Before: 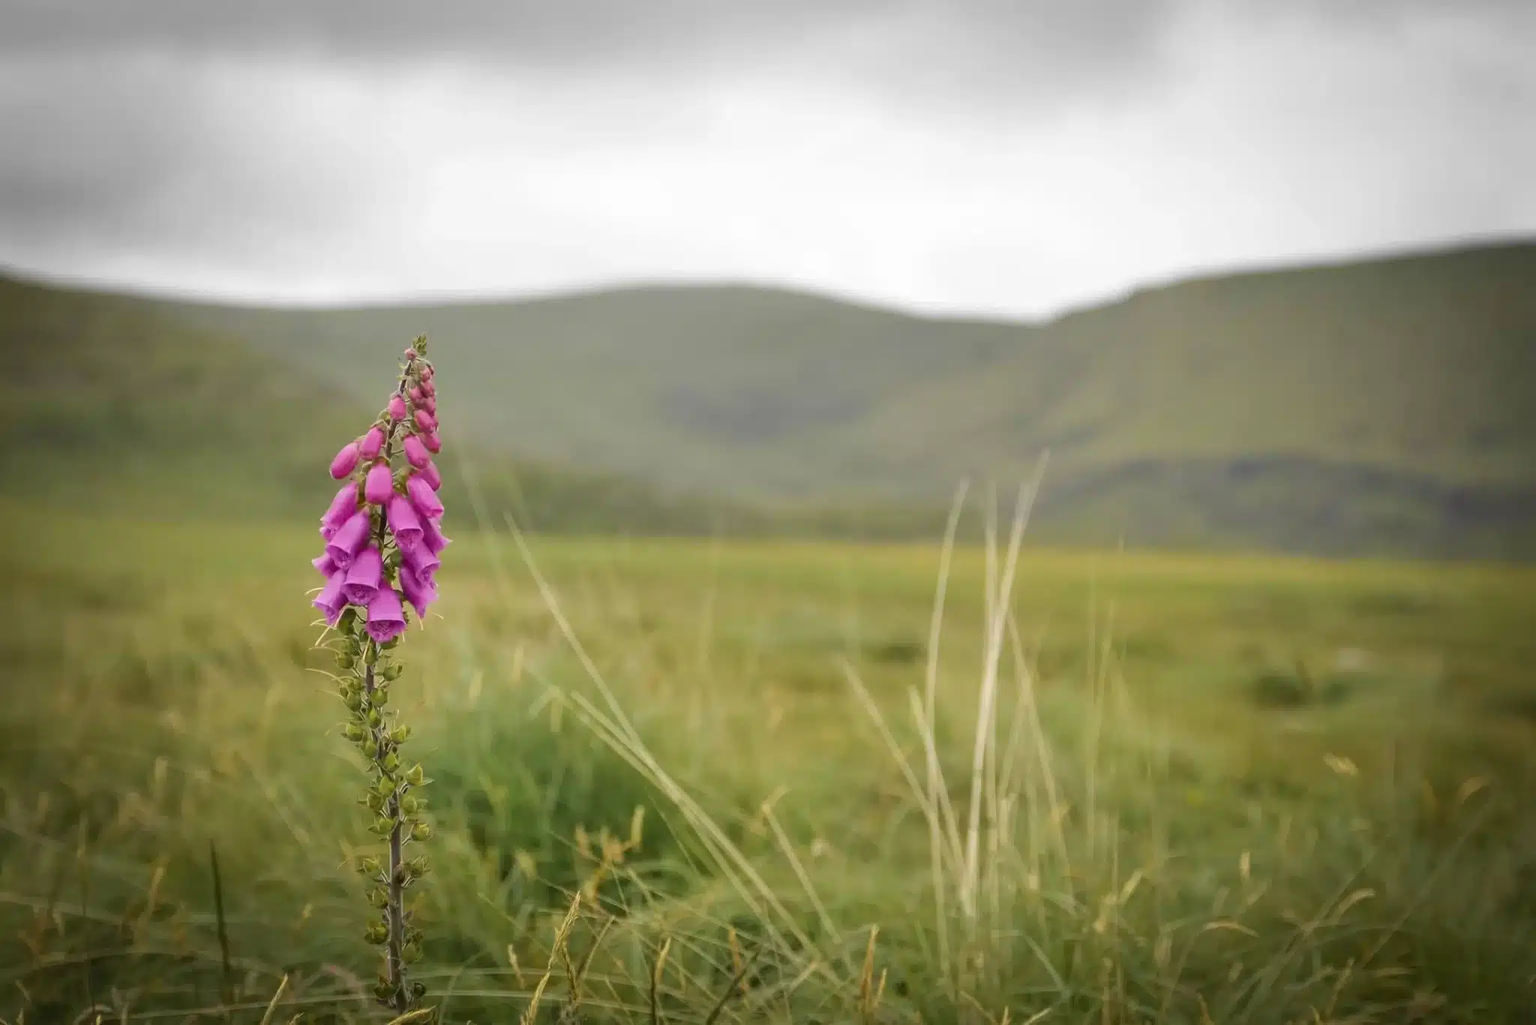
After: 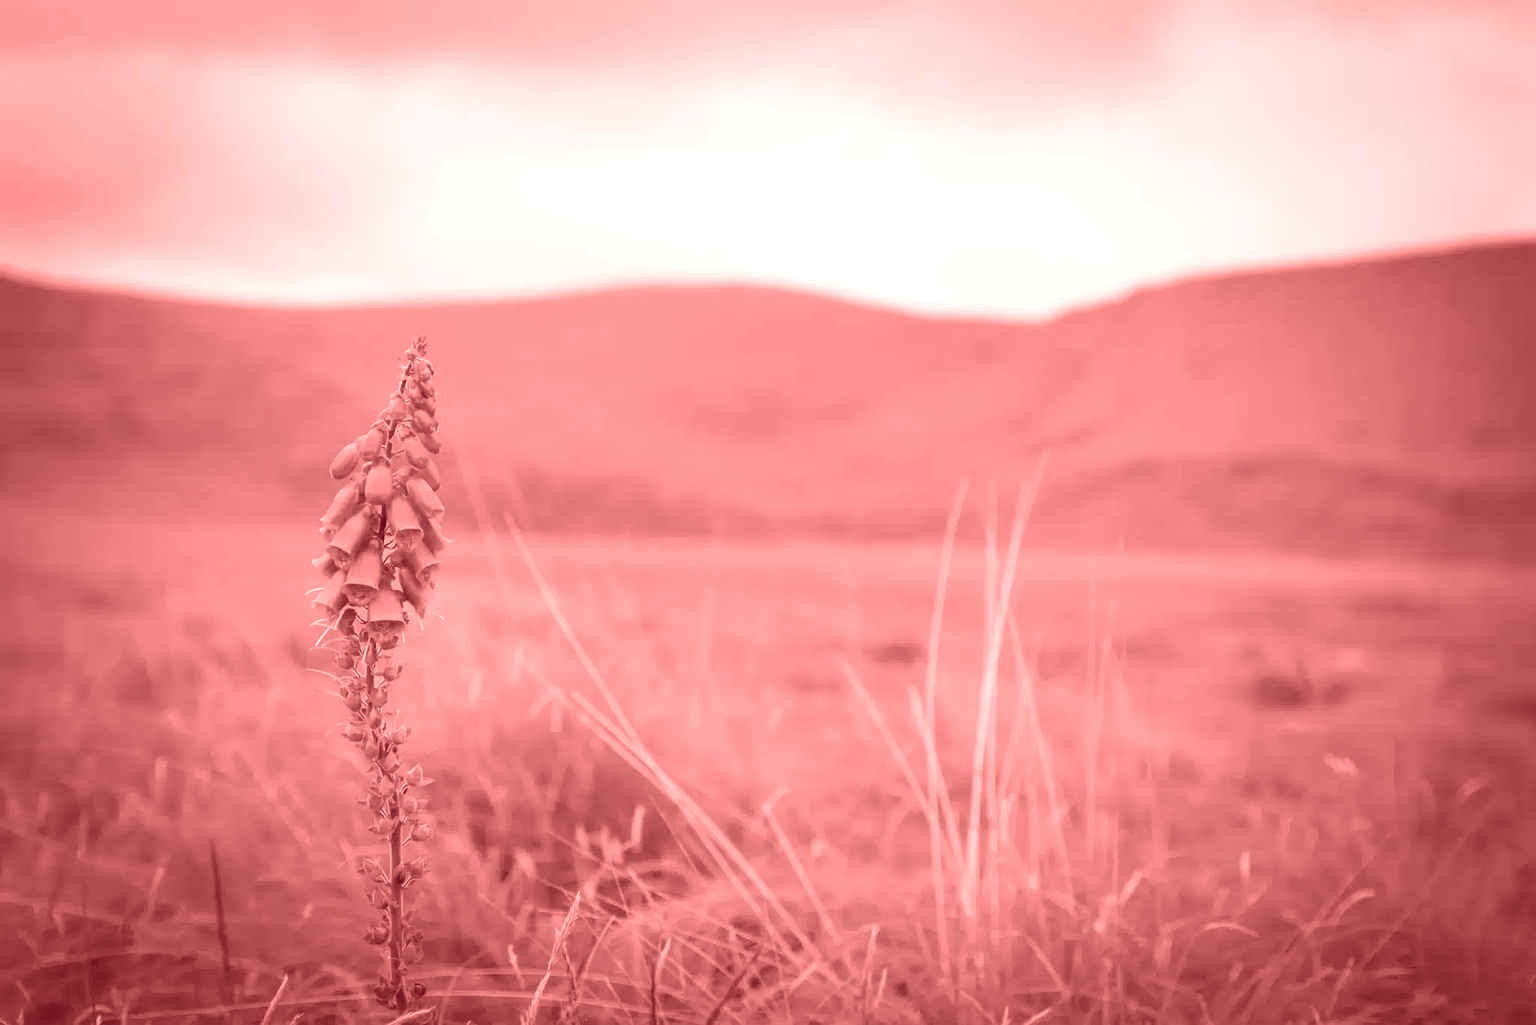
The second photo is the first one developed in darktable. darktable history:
color contrast: green-magenta contrast 0.8, blue-yellow contrast 1.1, unbound 0
colorize: saturation 60%, source mix 100%
